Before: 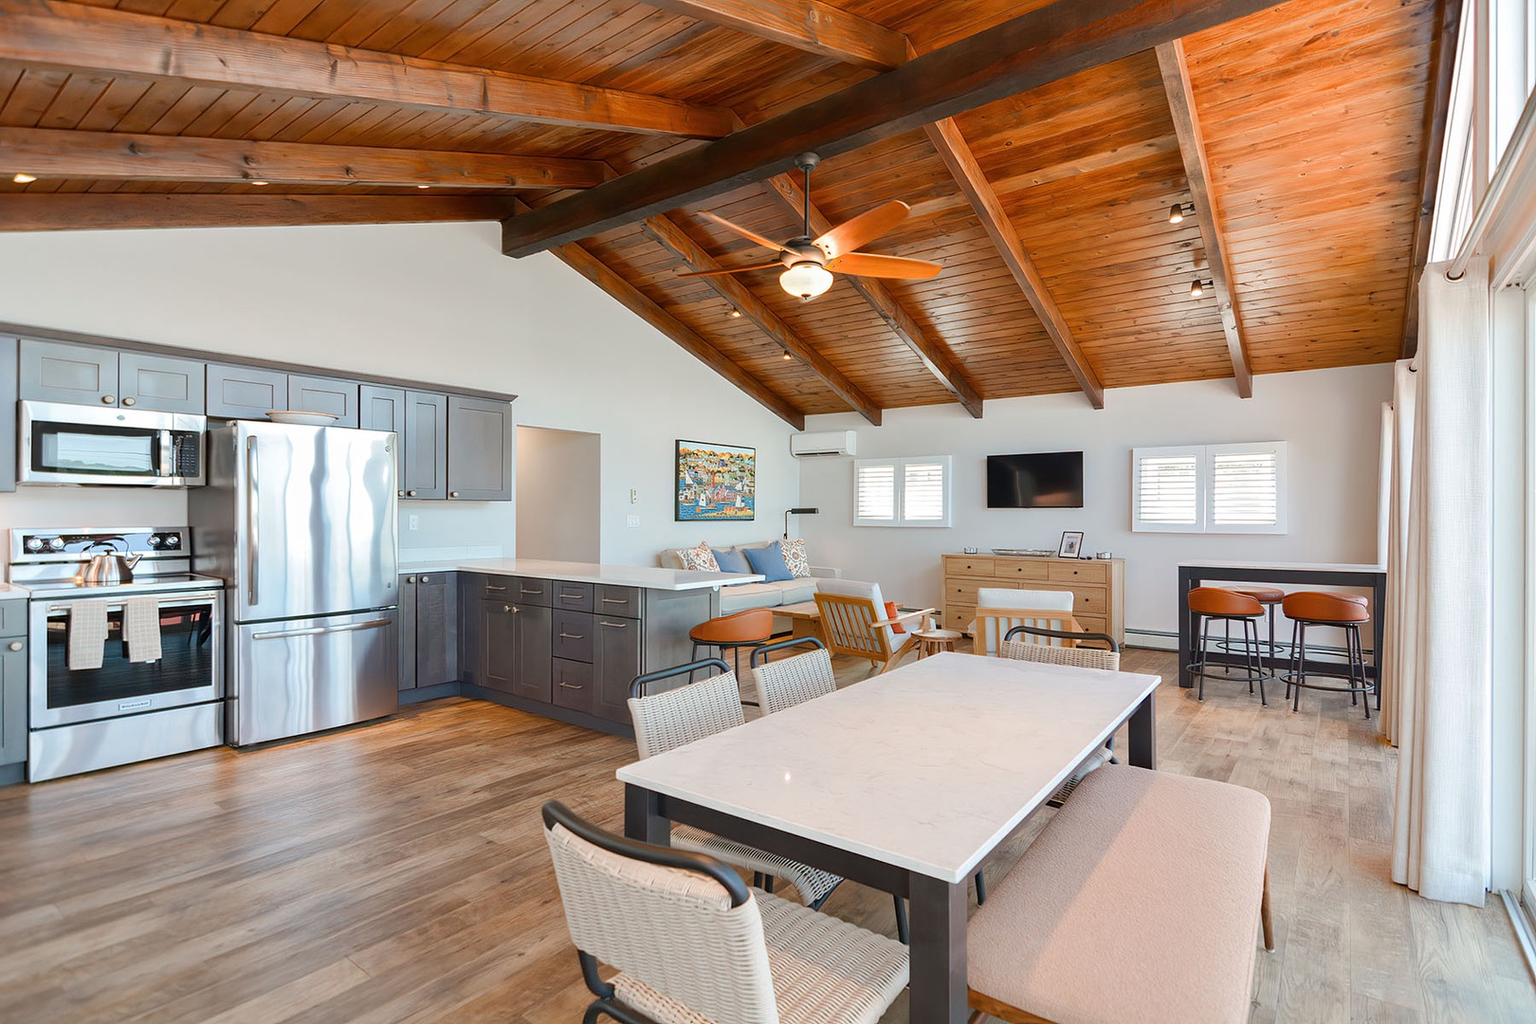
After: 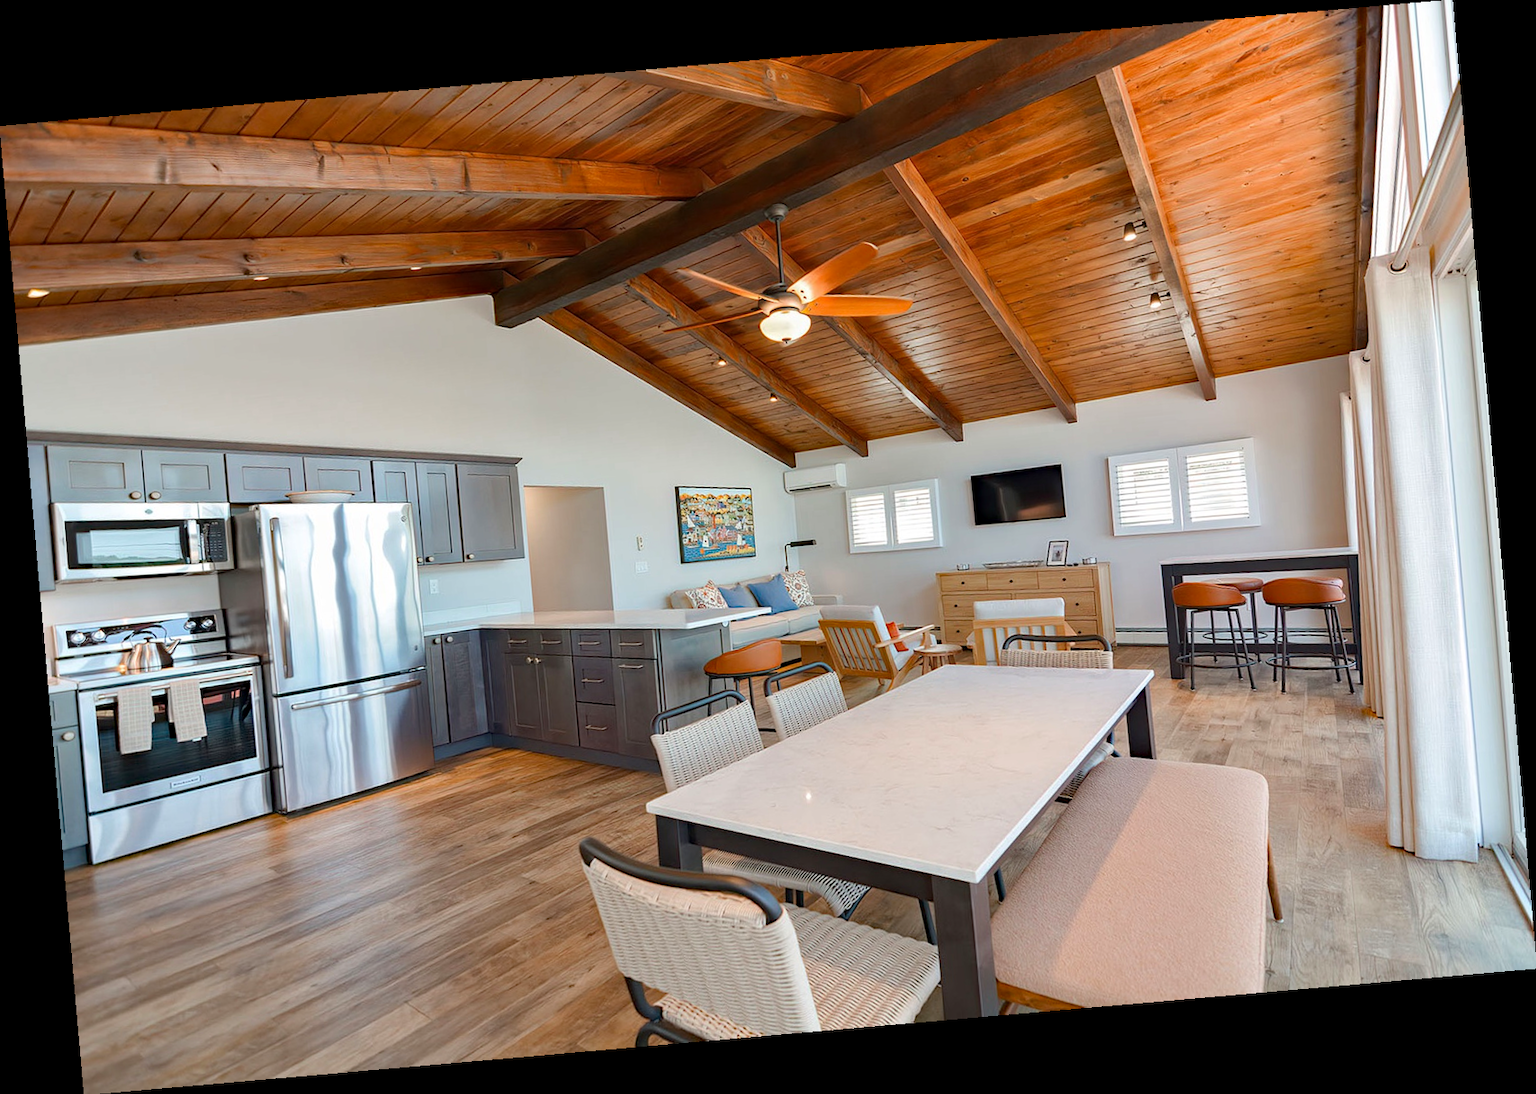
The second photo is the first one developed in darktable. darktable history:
rotate and perspective: rotation -4.98°, automatic cropping off
haze removal: strength 0.29, distance 0.25, compatibility mode true, adaptive false
